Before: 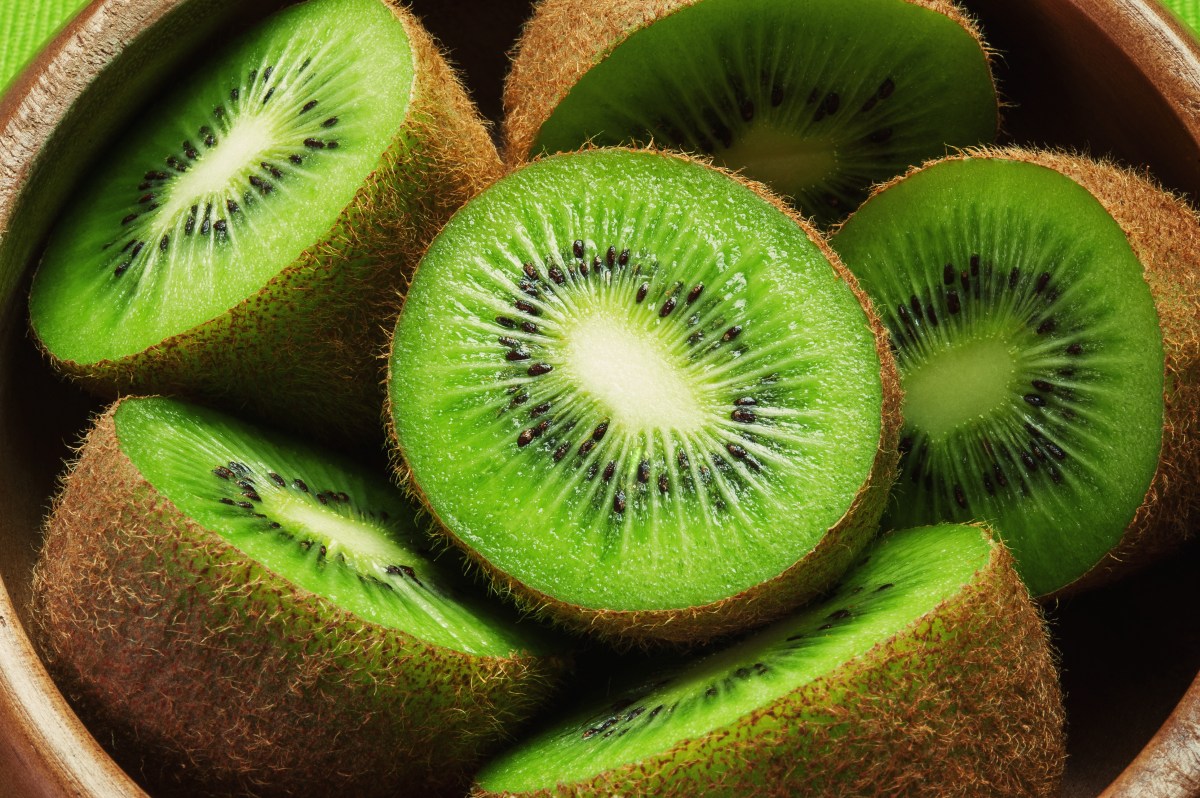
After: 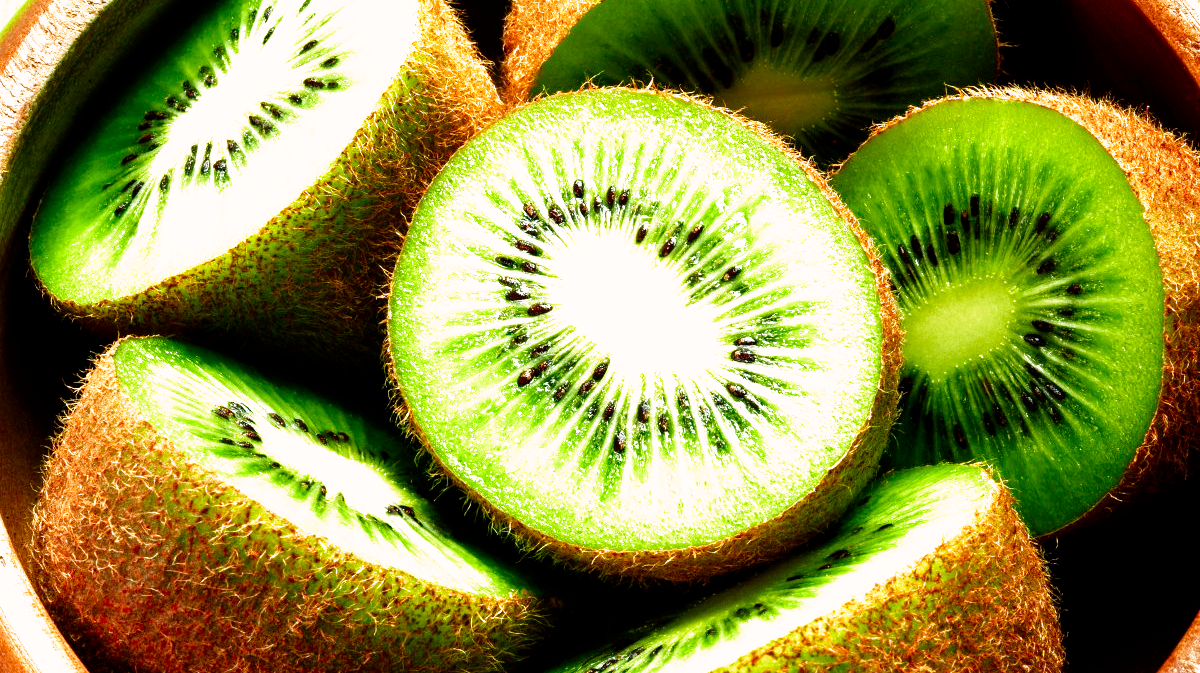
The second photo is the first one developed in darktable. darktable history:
contrast brightness saturation: contrast 0.014, saturation -0.045
color balance rgb: perceptual saturation grading › global saturation 0.902%, perceptual saturation grading › highlights -25.414%, perceptual saturation grading › shadows 29.894%, perceptual brilliance grading › global brilliance 17.86%
exposure: black level correction 0, exposure 0.691 EV, compensate highlight preservation false
crop: top 7.568%, bottom 8.03%
filmic rgb: black relative exposure -6.31 EV, white relative exposure 2.79 EV, target black luminance 0%, hardness 4.59, latitude 68.28%, contrast 1.29, shadows ↔ highlights balance -3.4%, preserve chrominance no, color science v5 (2021), contrast in shadows safe, contrast in highlights safe
color zones: curves: ch1 [(0.235, 0.558) (0.75, 0.5)]; ch2 [(0.25, 0.462) (0.749, 0.457)], mix -91.18%
color correction: highlights a* 3.21, highlights b* 2.07, saturation 1.16
